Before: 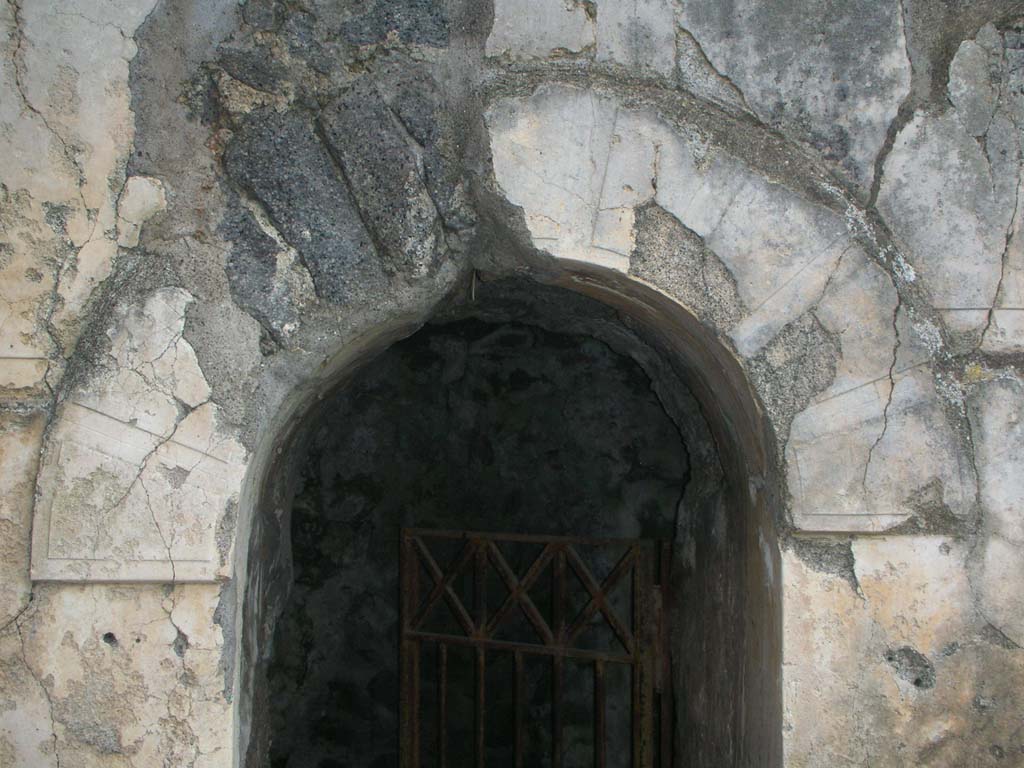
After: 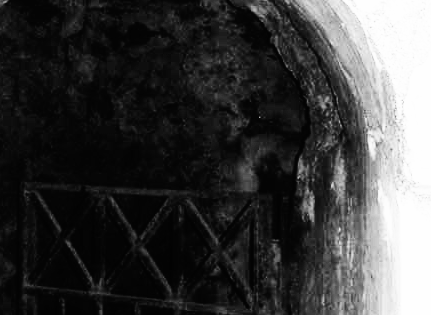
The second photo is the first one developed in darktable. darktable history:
base curve: curves: ch0 [(0, 0) (0.007, 0.004) (0.027, 0.03) (0.046, 0.07) (0.207, 0.54) (0.442, 0.872) (0.673, 0.972) (1, 1)], preserve colors none
white balance: red 1.467, blue 0.684
crop: left 37.221%, top 45.169%, right 20.63%, bottom 13.777%
haze removal: strength -0.1, adaptive false
color contrast: green-magenta contrast 0, blue-yellow contrast 0
rgb curve: curves: ch0 [(0, 0) (0.21, 0.15) (0.24, 0.21) (0.5, 0.75) (0.75, 0.96) (0.89, 0.99) (1, 1)]; ch1 [(0, 0.02) (0.21, 0.13) (0.25, 0.2) (0.5, 0.67) (0.75, 0.9) (0.89, 0.97) (1, 1)]; ch2 [(0, 0.02) (0.21, 0.13) (0.25, 0.2) (0.5, 0.67) (0.75, 0.9) (0.89, 0.97) (1, 1)], compensate middle gray true
exposure: black level correction 0.001, exposure 0.5 EV, compensate exposure bias true, compensate highlight preservation false
